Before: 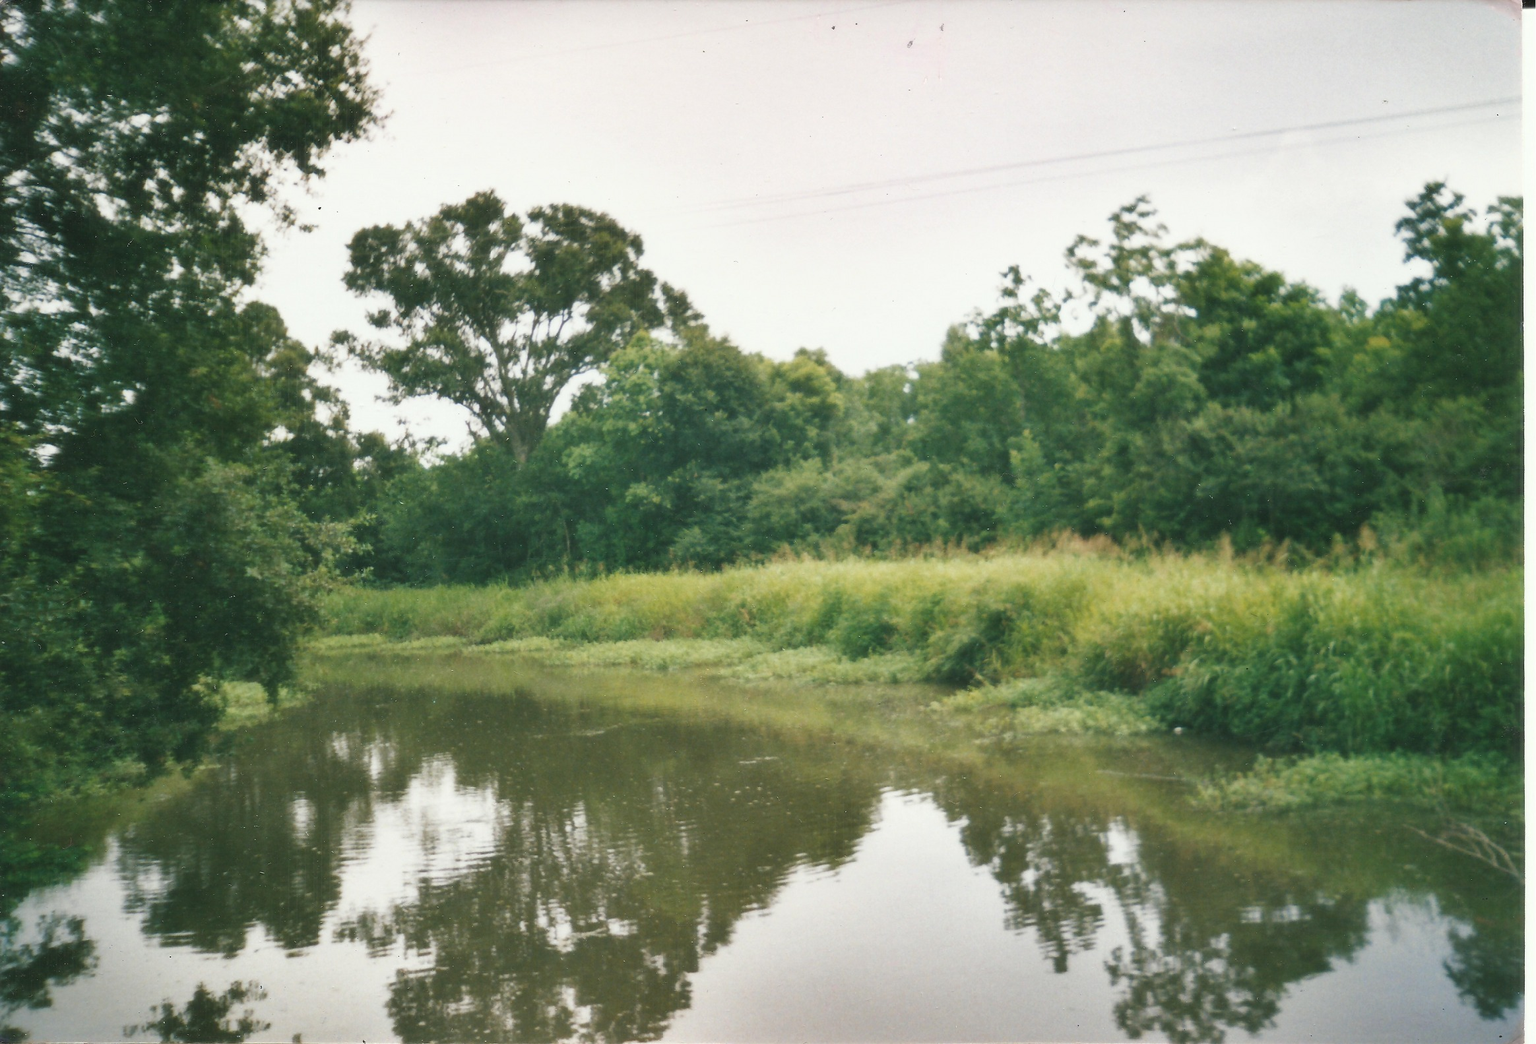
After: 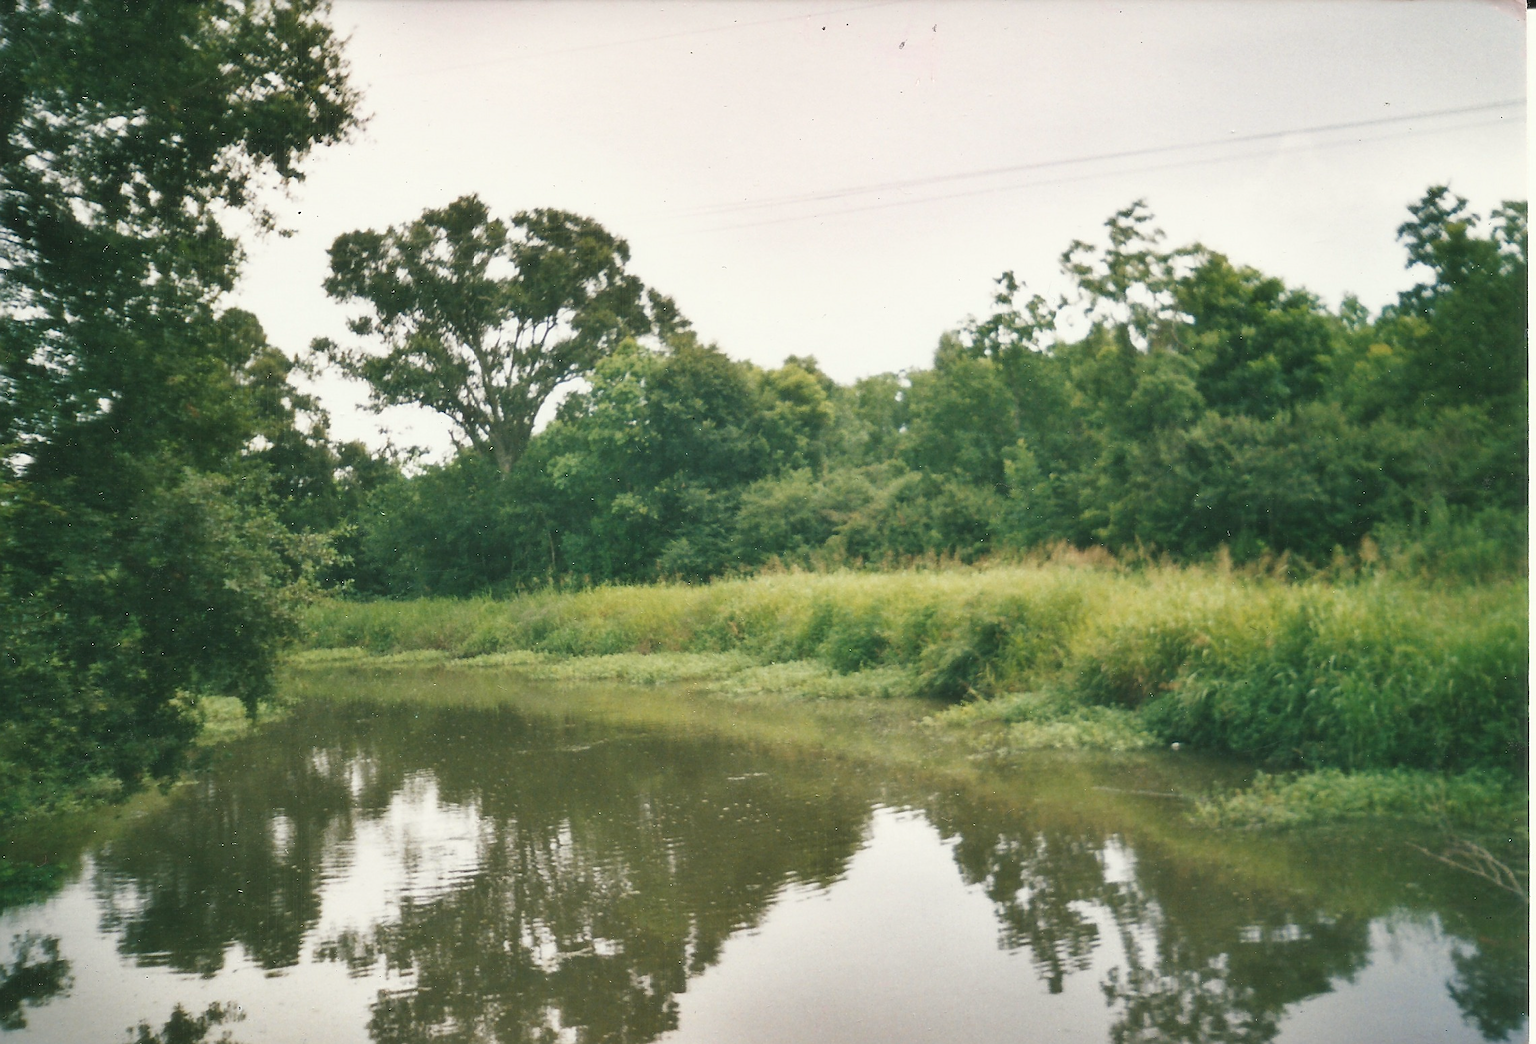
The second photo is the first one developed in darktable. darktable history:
sharpen: on, module defaults
white balance: red 1.009, blue 0.985
crop: left 1.743%, right 0.268%, bottom 2.011%
